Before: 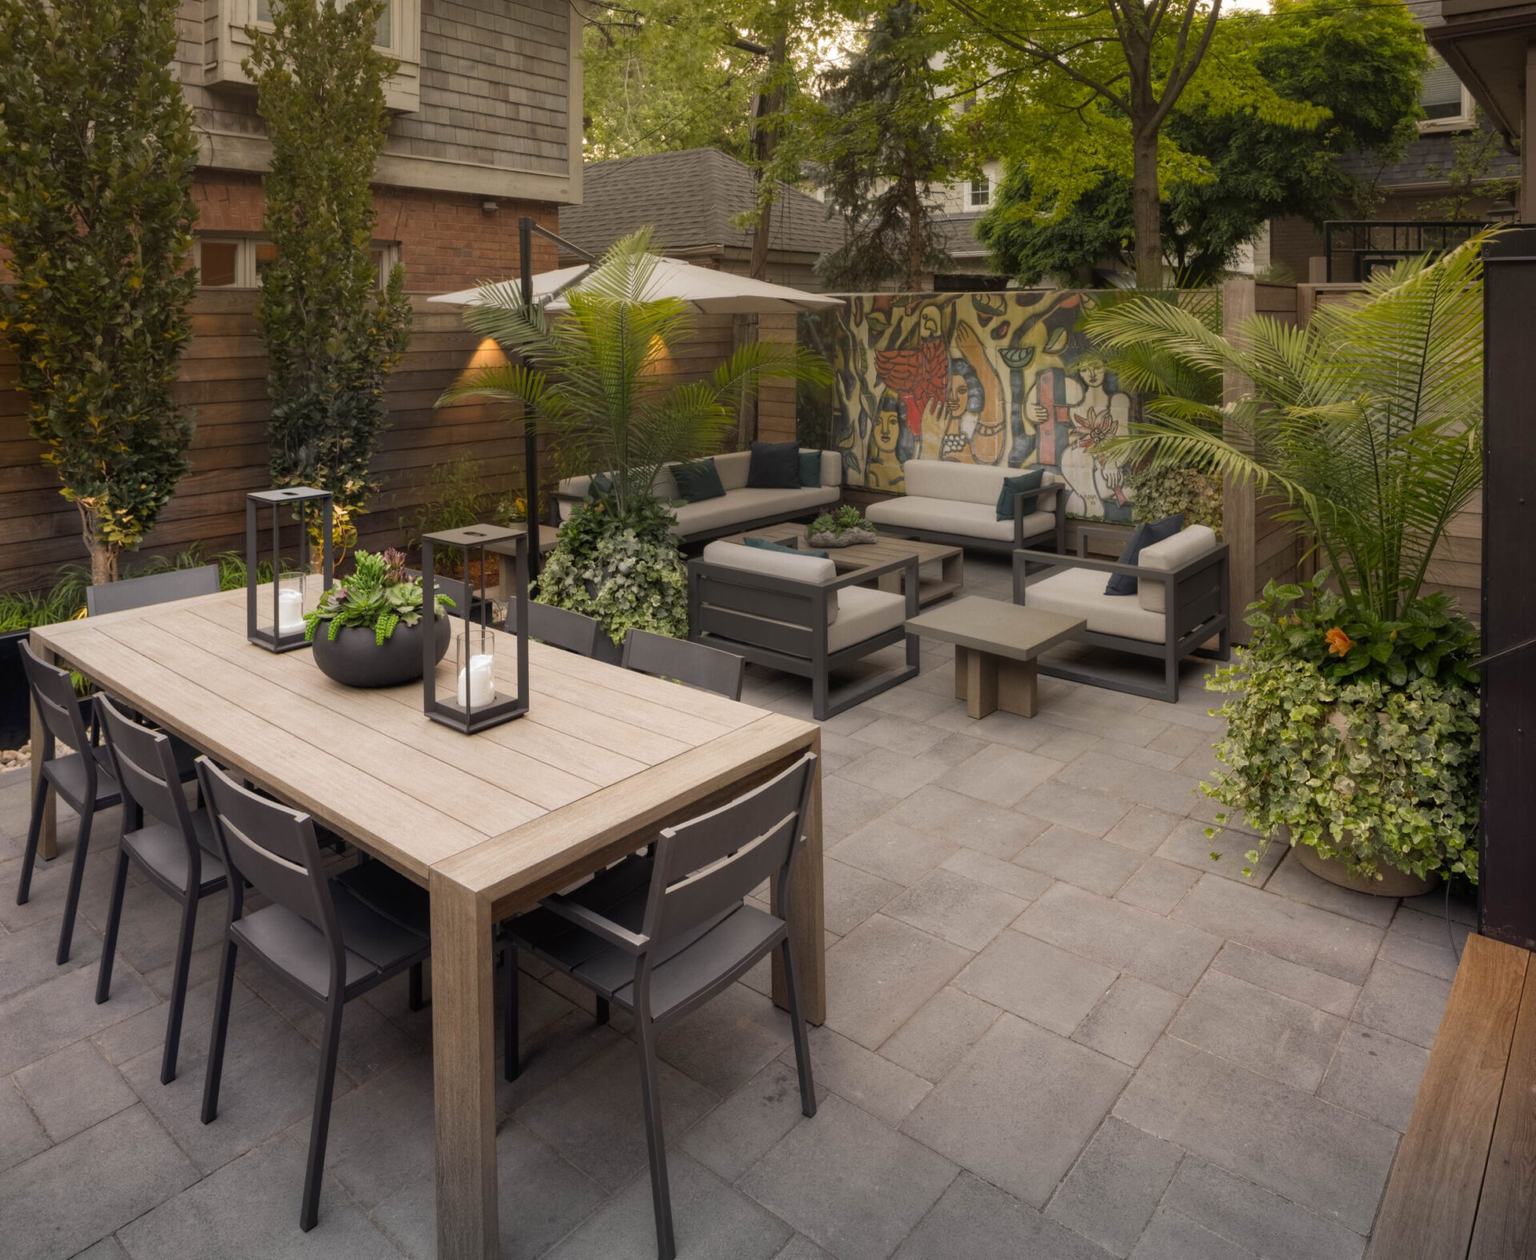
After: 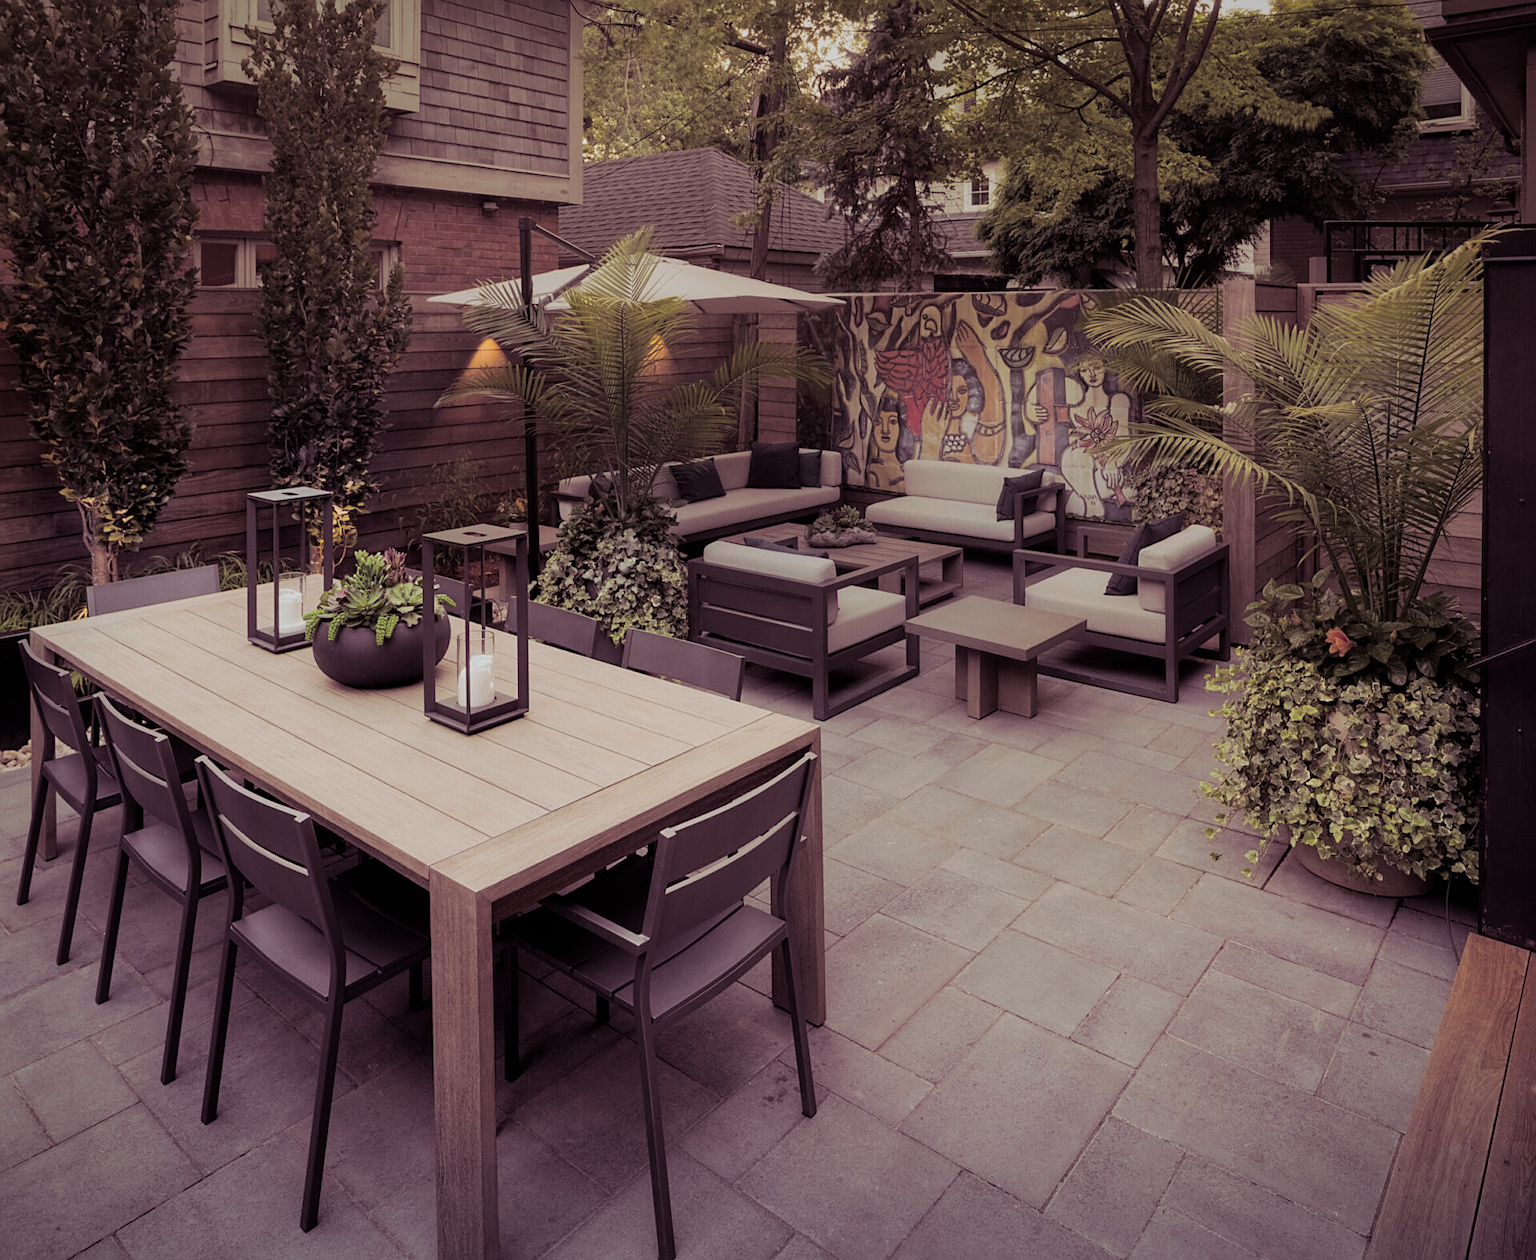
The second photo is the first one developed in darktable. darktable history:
vignetting: fall-off start 80.87%, fall-off radius 61.59%, brightness -0.384, saturation 0.007, center (0, 0.007), automatic ratio true, width/height ratio 1.418
filmic rgb: black relative exposure -7.65 EV, white relative exposure 4.56 EV, hardness 3.61, contrast 1.05
sharpen: on, module defaults
split-toning: shadows › hue 316.8°, shadows › saturation 0.47, highlights › hue 201.6°, highlights › saturation 0, balance -41.97, compress 28.01%
